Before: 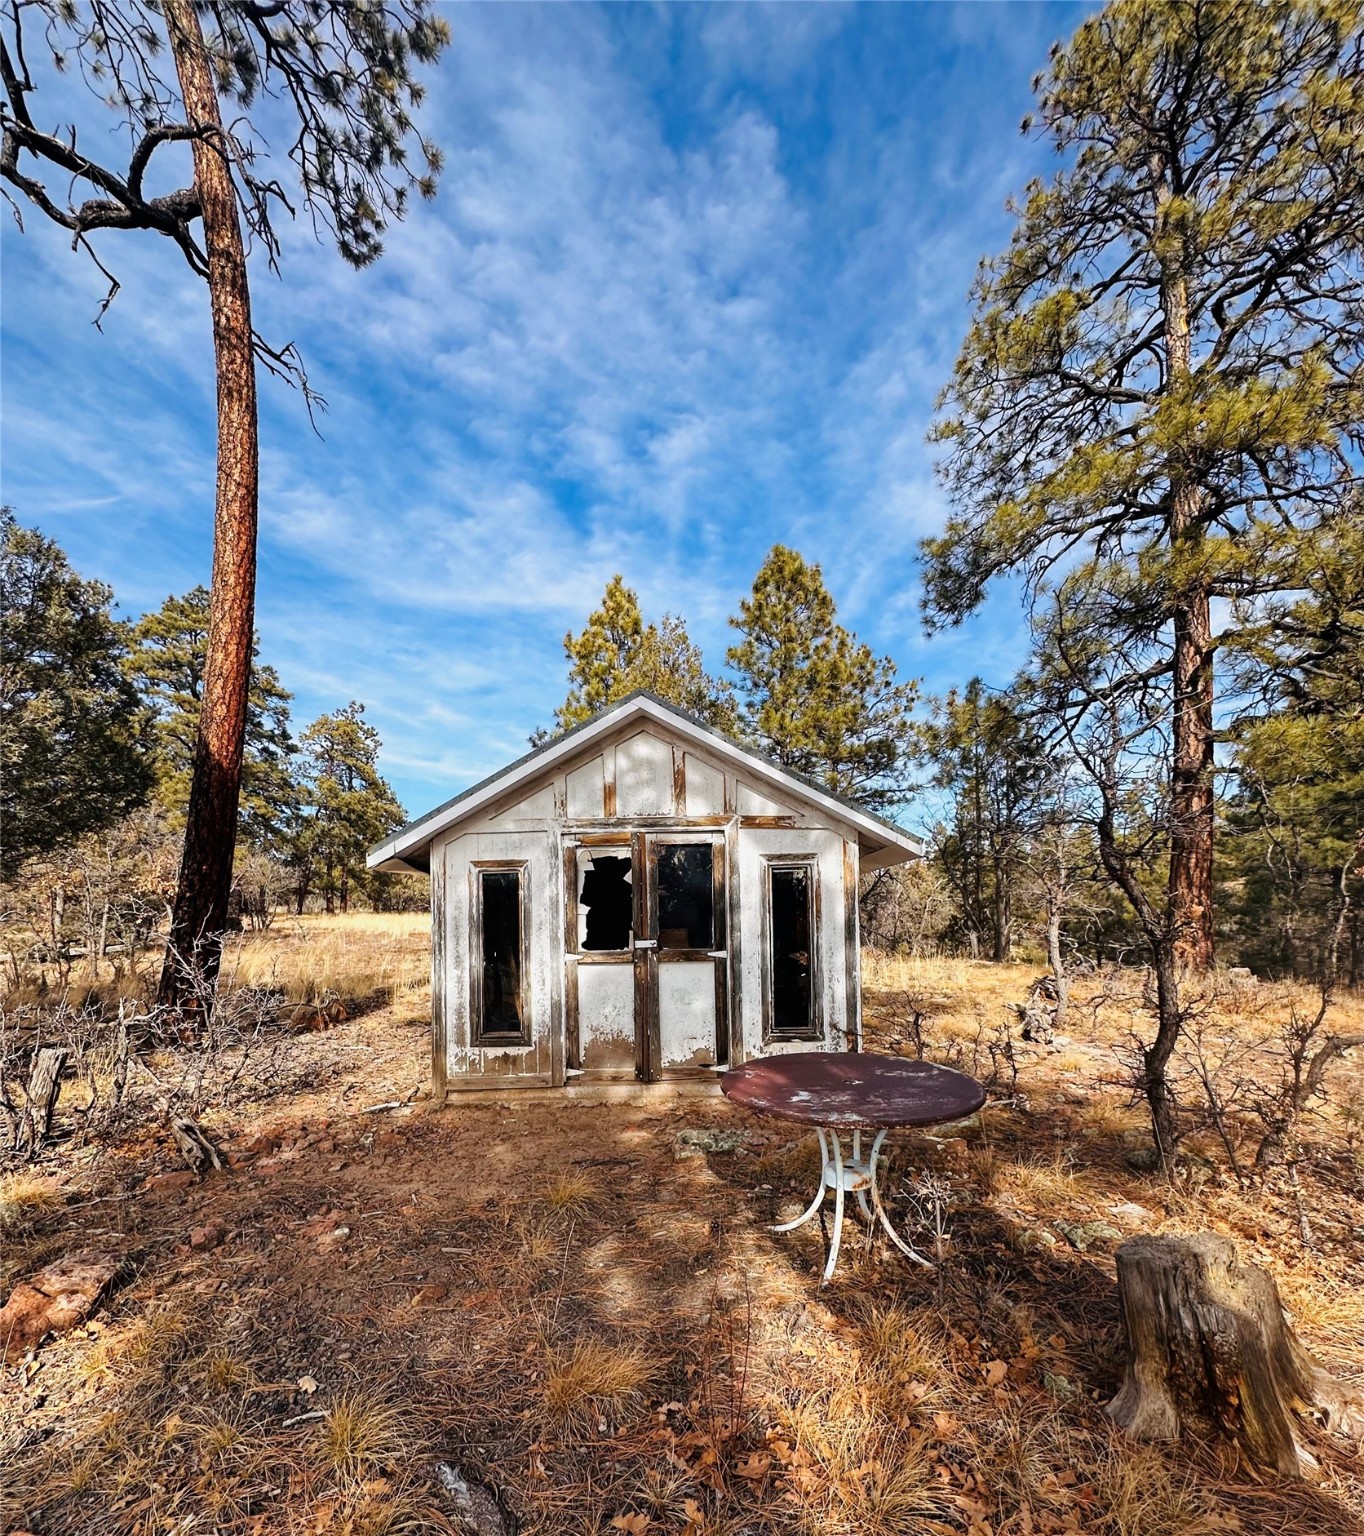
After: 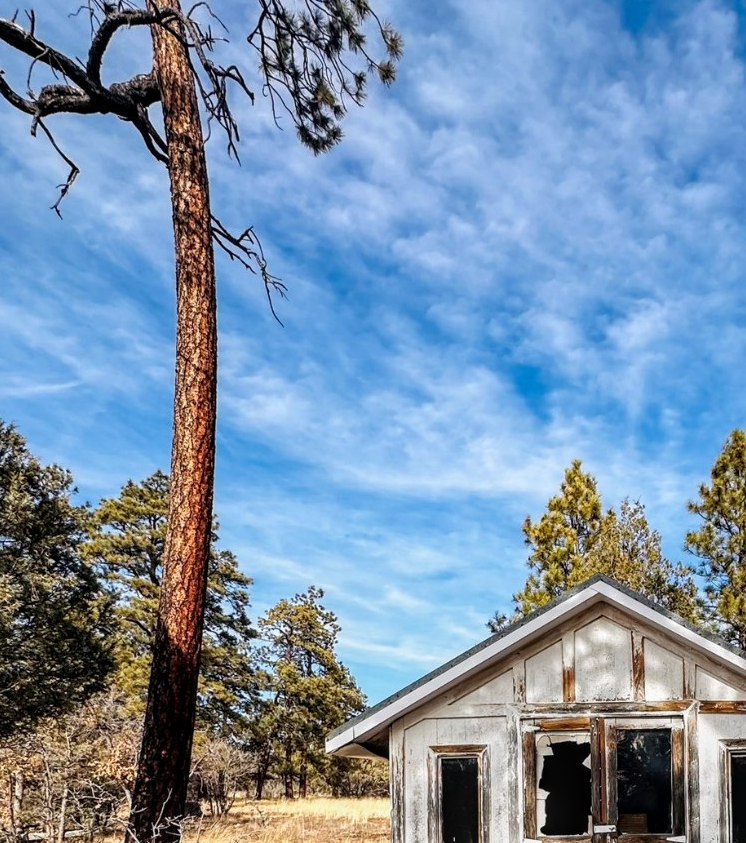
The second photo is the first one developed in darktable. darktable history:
crop and rotate: left 3.047%, top 7.509%, right 42.236%, bottom 37.598%
local contrast: detail 130%
